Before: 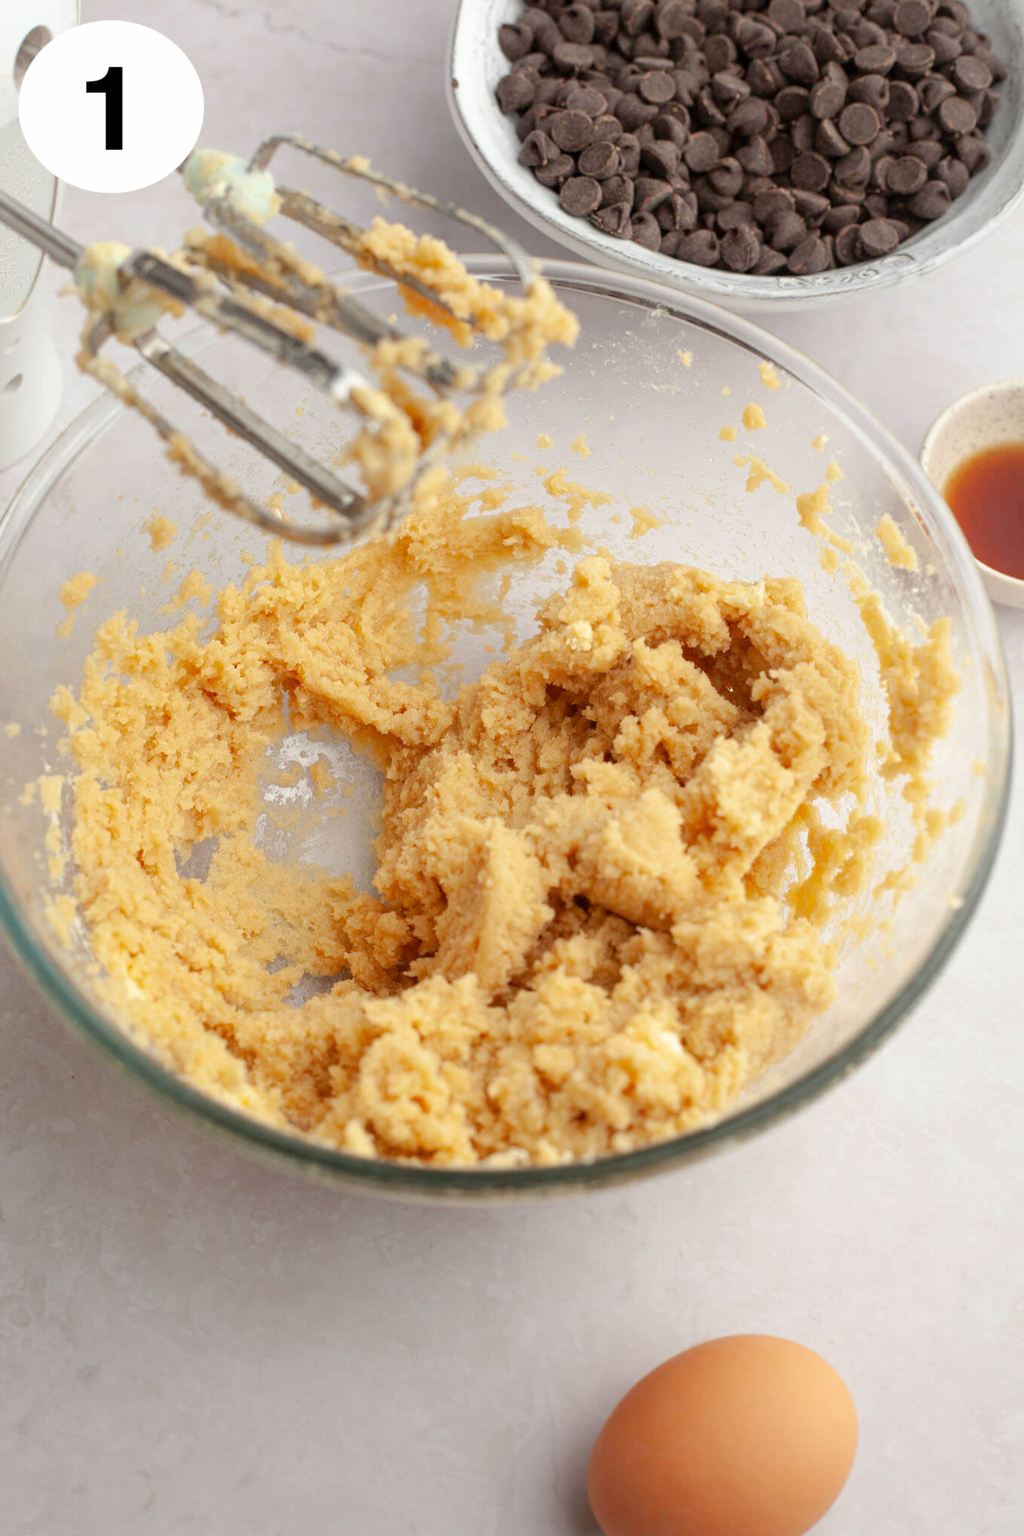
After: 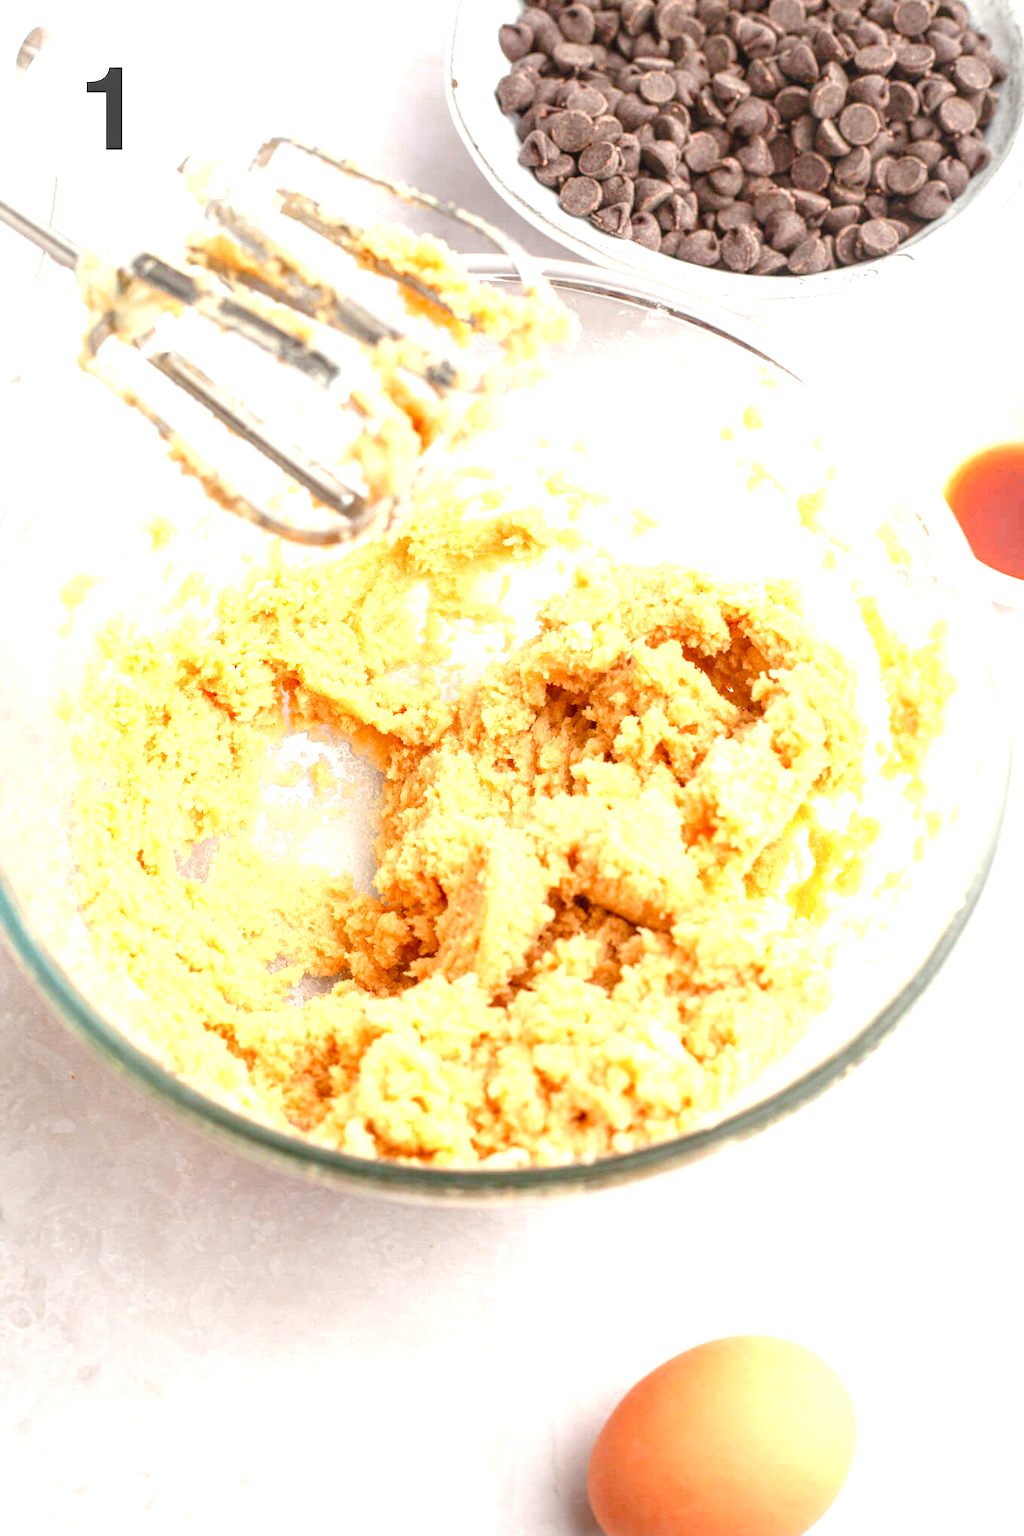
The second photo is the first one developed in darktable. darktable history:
exposure: black level correction 0, exposure 1.55 EV, compensate exposure bias true, compensate highlight preservation false
contrast brightness saturation: contrast -0.11
color balance rgb: perceptual saturation grading › global saturation 20%, perceptual saturation grading › highlights -25%, perceptual saturation grading › shadows 25%
local contrast: on, module defaults
